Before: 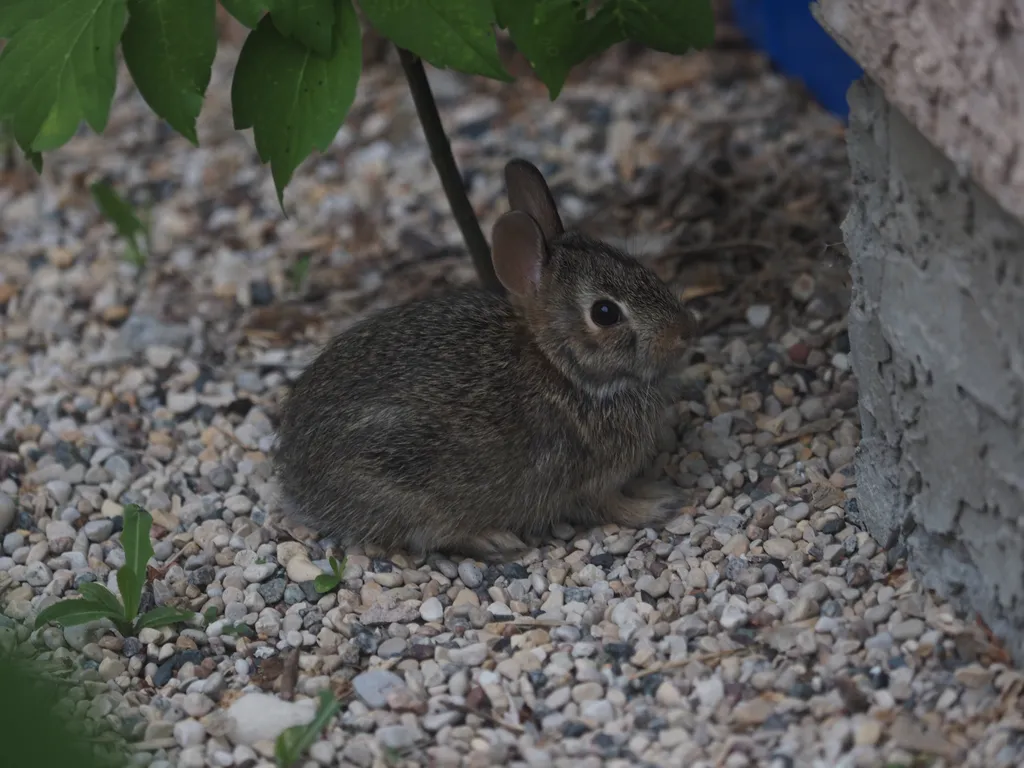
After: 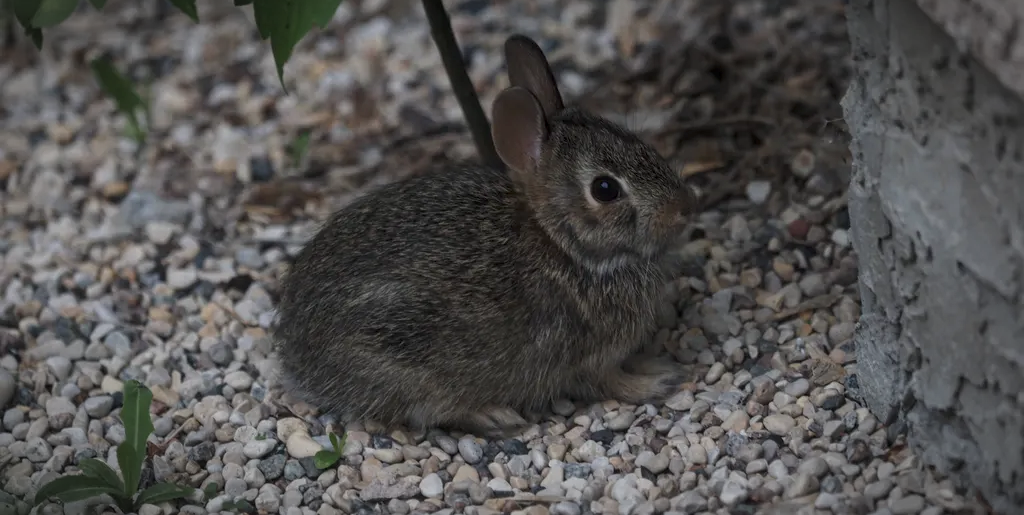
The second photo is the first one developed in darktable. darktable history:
local contrast: on, module defaults
crop: top 16.217%, bottom 16.703%
vignetting: automatic ratio true
